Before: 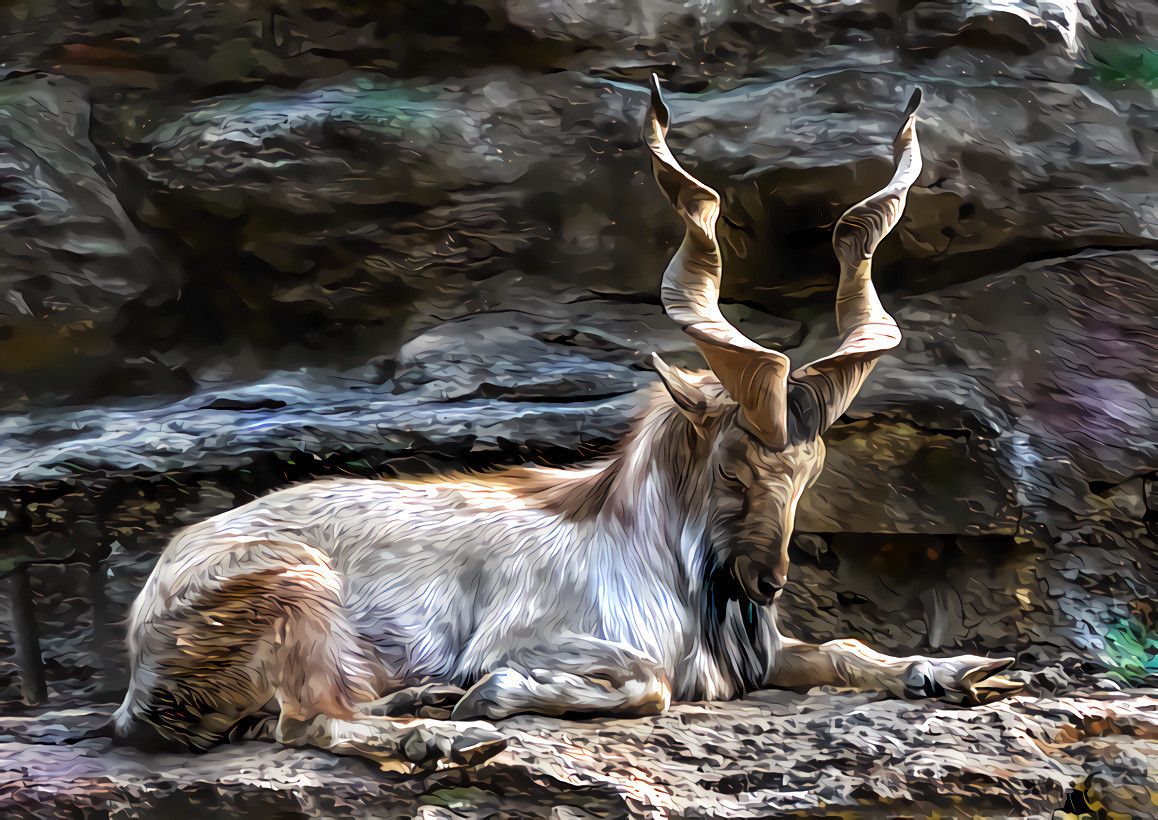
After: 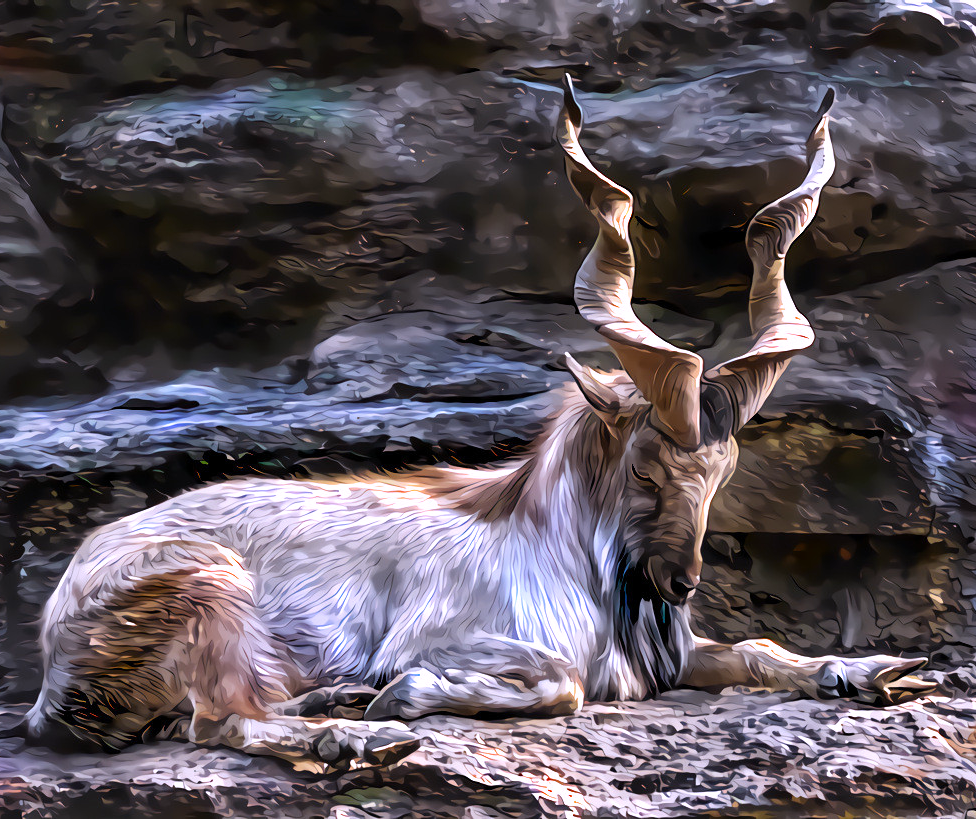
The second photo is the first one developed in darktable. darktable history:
white balance: red 1.042, blue 1.17
crop: left 7.598%, right 7.873%
